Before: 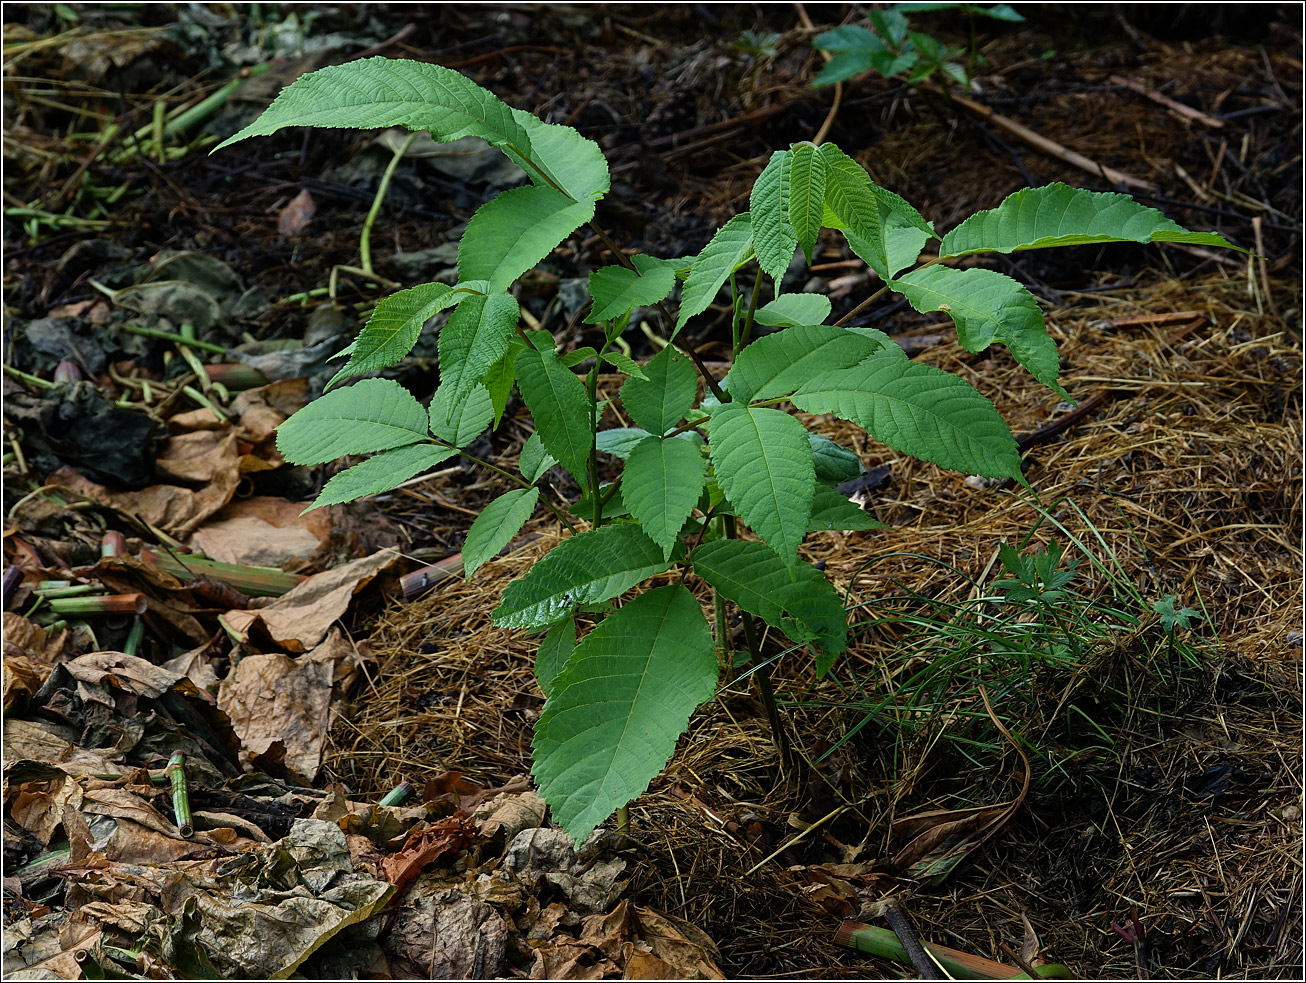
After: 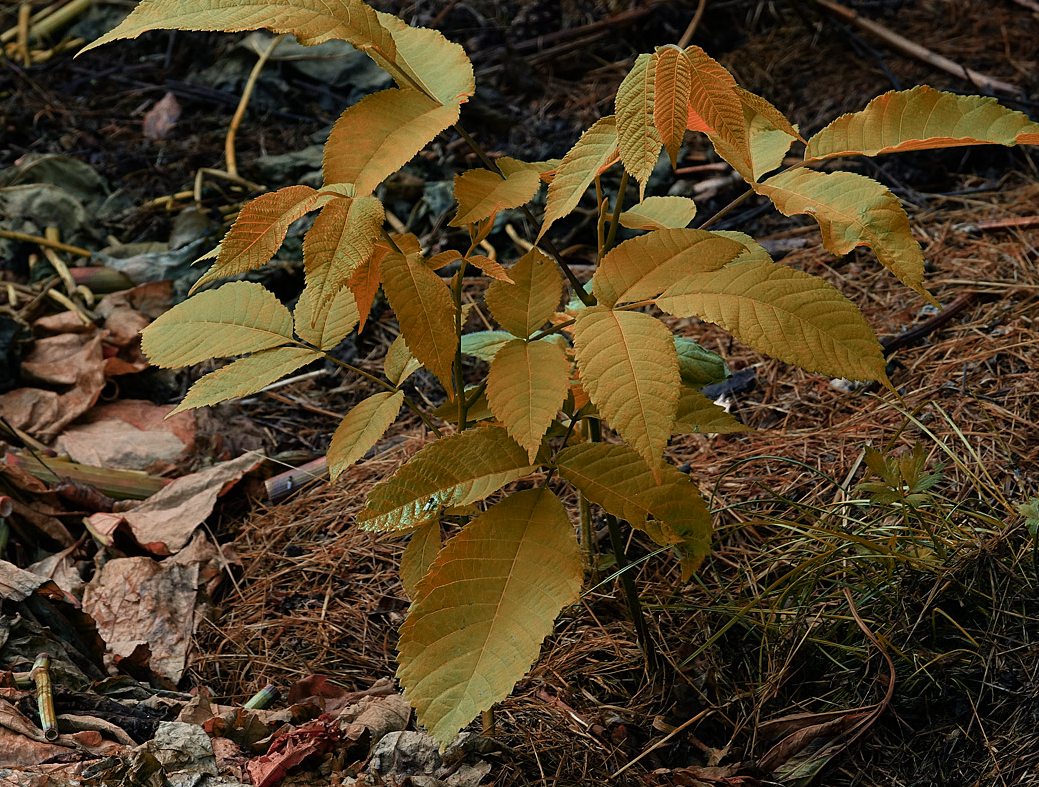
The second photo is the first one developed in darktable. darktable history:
color zones: curves: ch0 [(0.006, 0.385) (0.143, 0.563) (0.243, 0.321) (0.352, 0.464) (0.516, 0.456) (0.625, 0.5) (0.75, 0.5) (0.875, 0.5)]; ch1 [(0, 0.5) (0.134, 0.504) (0.246, 0.463) (0.421, 0.515) (0.5, 0.56) (0.625, 0.5) (0.75, 0.5) (0.875, 0.5)]; ch2 [(0, 0.5) (0.131, 0.426) (0.307, 0.289) (0.38, 0.188) (0.513, 0.216) (0.625, 0.548) (0.75, 0.468) (0.838, 0.396) (0.971, 0.311)]
crop and rotate: left 10.399%, top 9.891%, right 10.025%, bottom 10.01%
